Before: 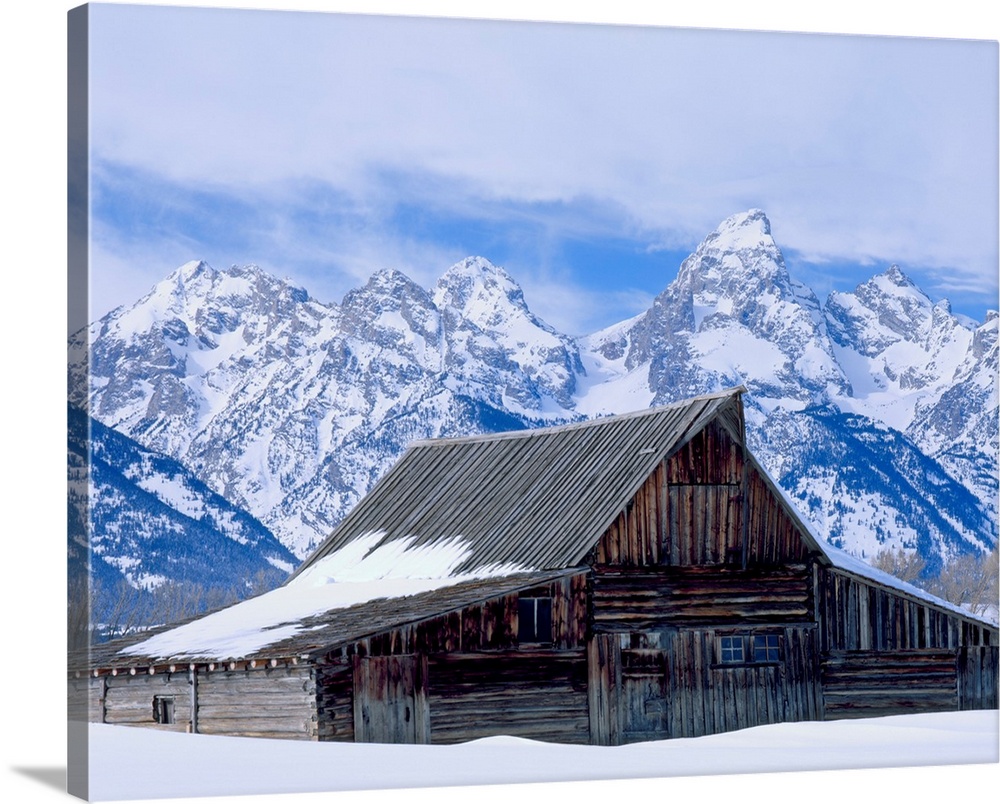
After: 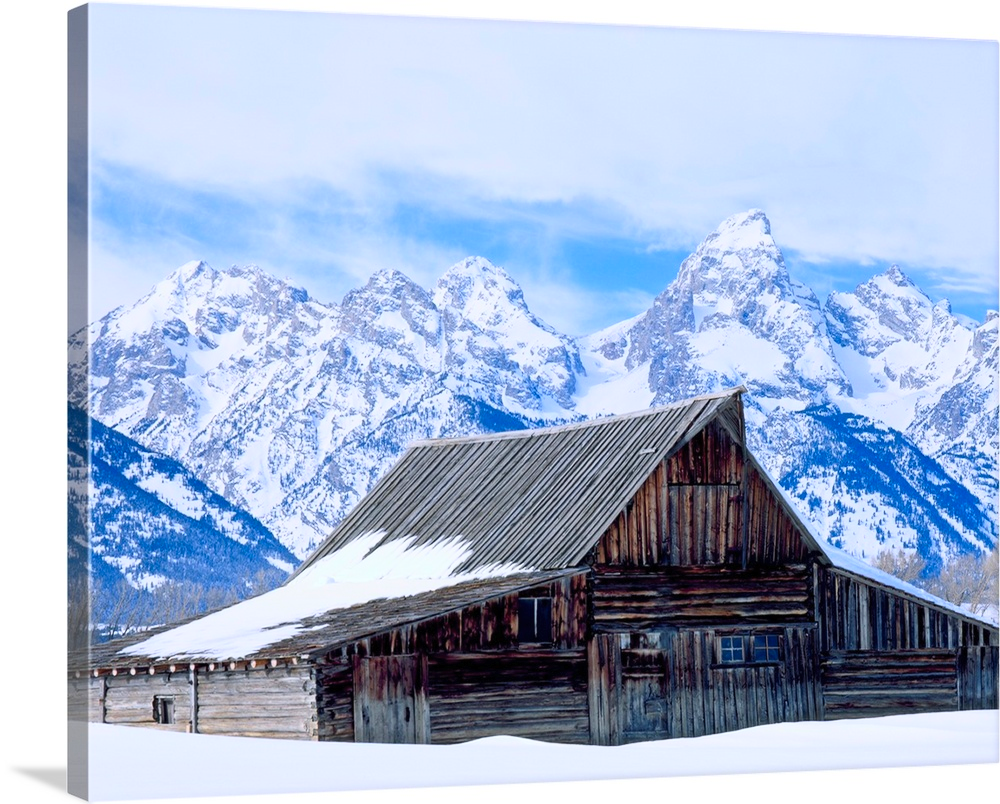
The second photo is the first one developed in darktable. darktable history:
contrast brightness saturation: contrast 0.203, brightness 0.169, saturation 0.22
